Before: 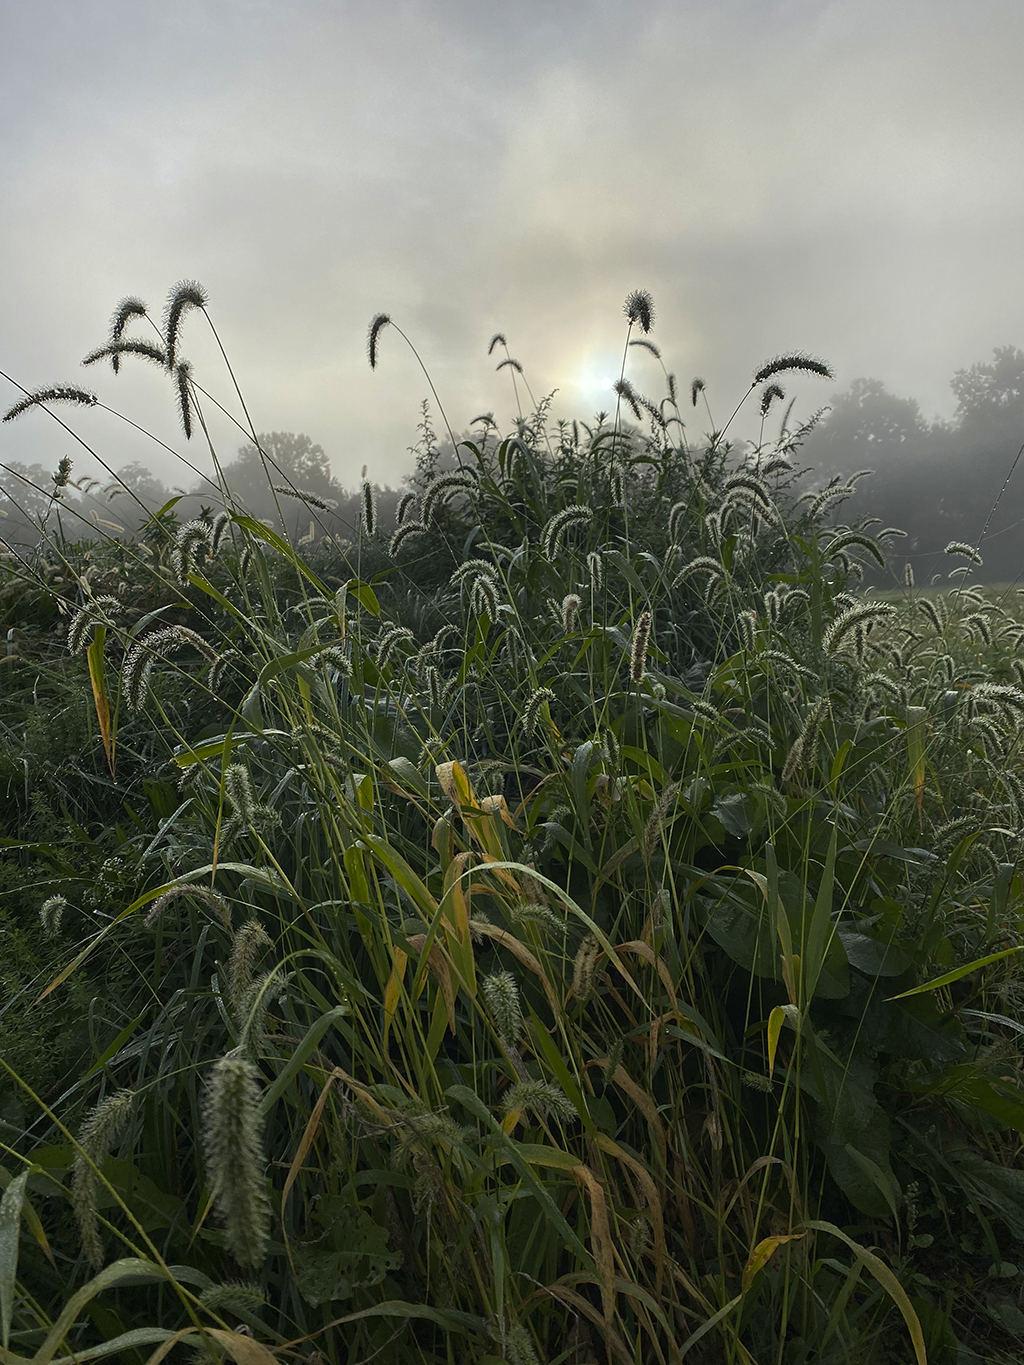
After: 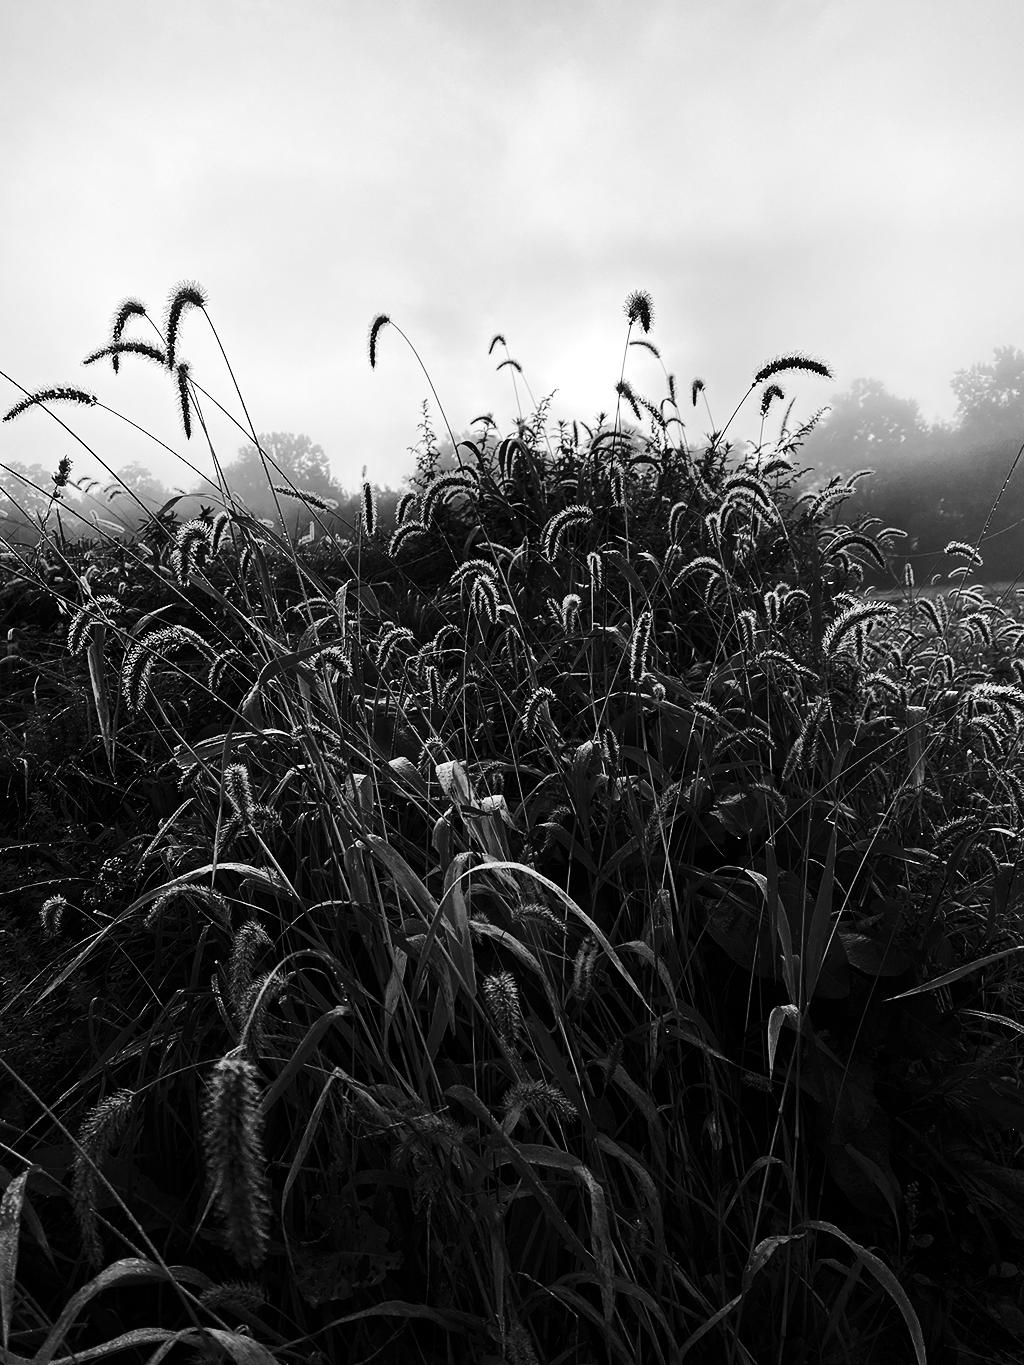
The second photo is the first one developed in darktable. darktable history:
color balance rgb: perceptual saturation grading › global saturation 25%, perceptual brilliance grading › mid-tones 10%, perceptual brilliance grading › shadows 15%, global vibrance 20%
tone equalizer: -8 EV -0.417 EV, -7 EV -0.389 EV, -6 EV -0.333 EV, -5 EV -0.222 EV, -3 EV 0.222 EV, -2 EV 0.333 EV, -1 EV 0.389 EV, +0 EV 0.417 EV, edges refinement/feathering 500, mask exposure compensation -1.57 EV, preserve details no
contrast brightness saturation: contrast 0.32, brightness -0.08, saturation 0.17
monochrome: on, module defaults
